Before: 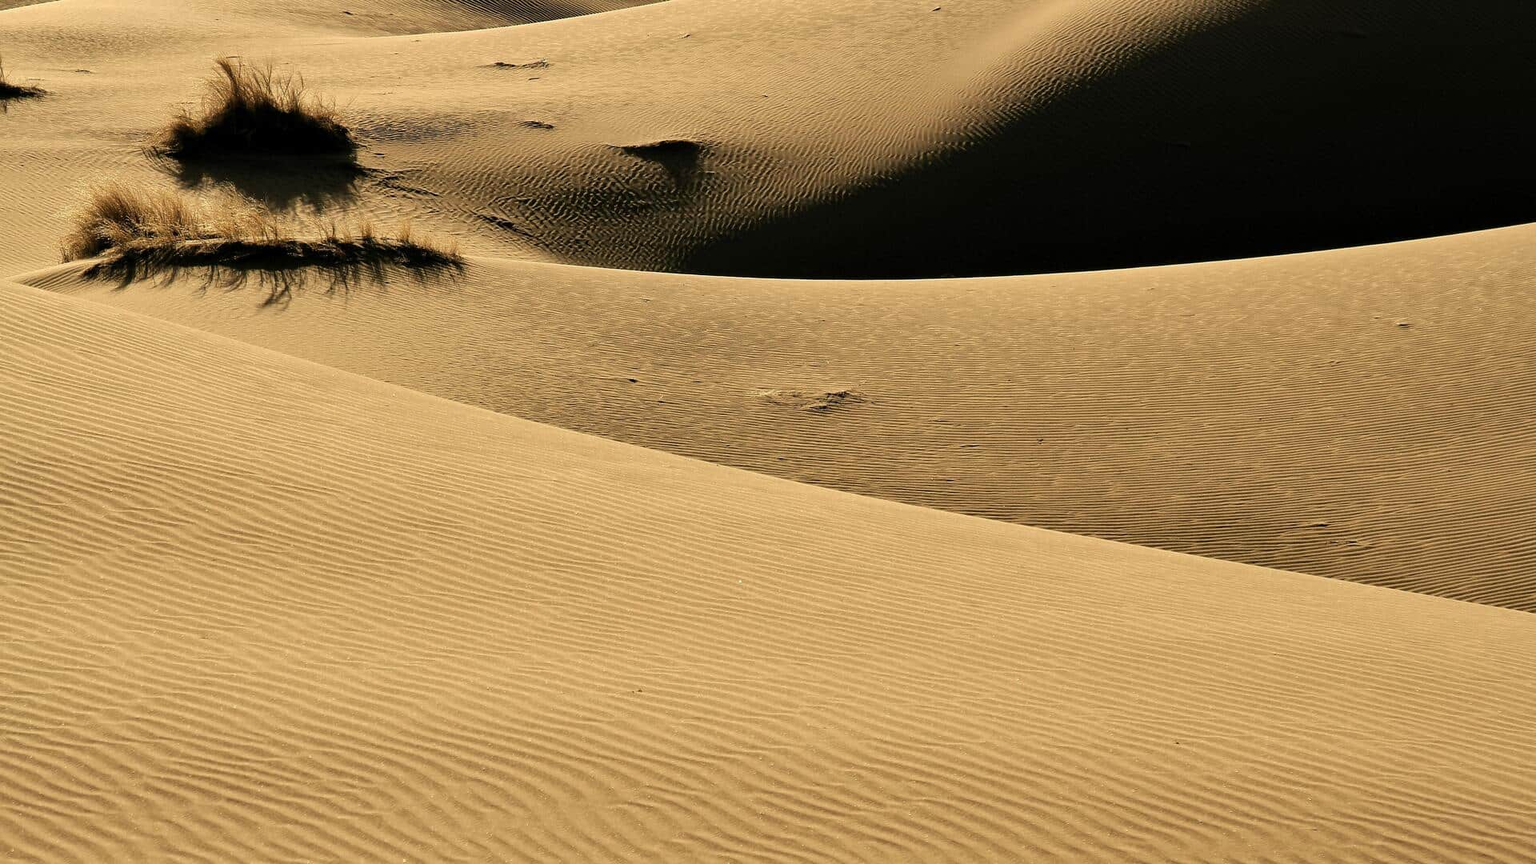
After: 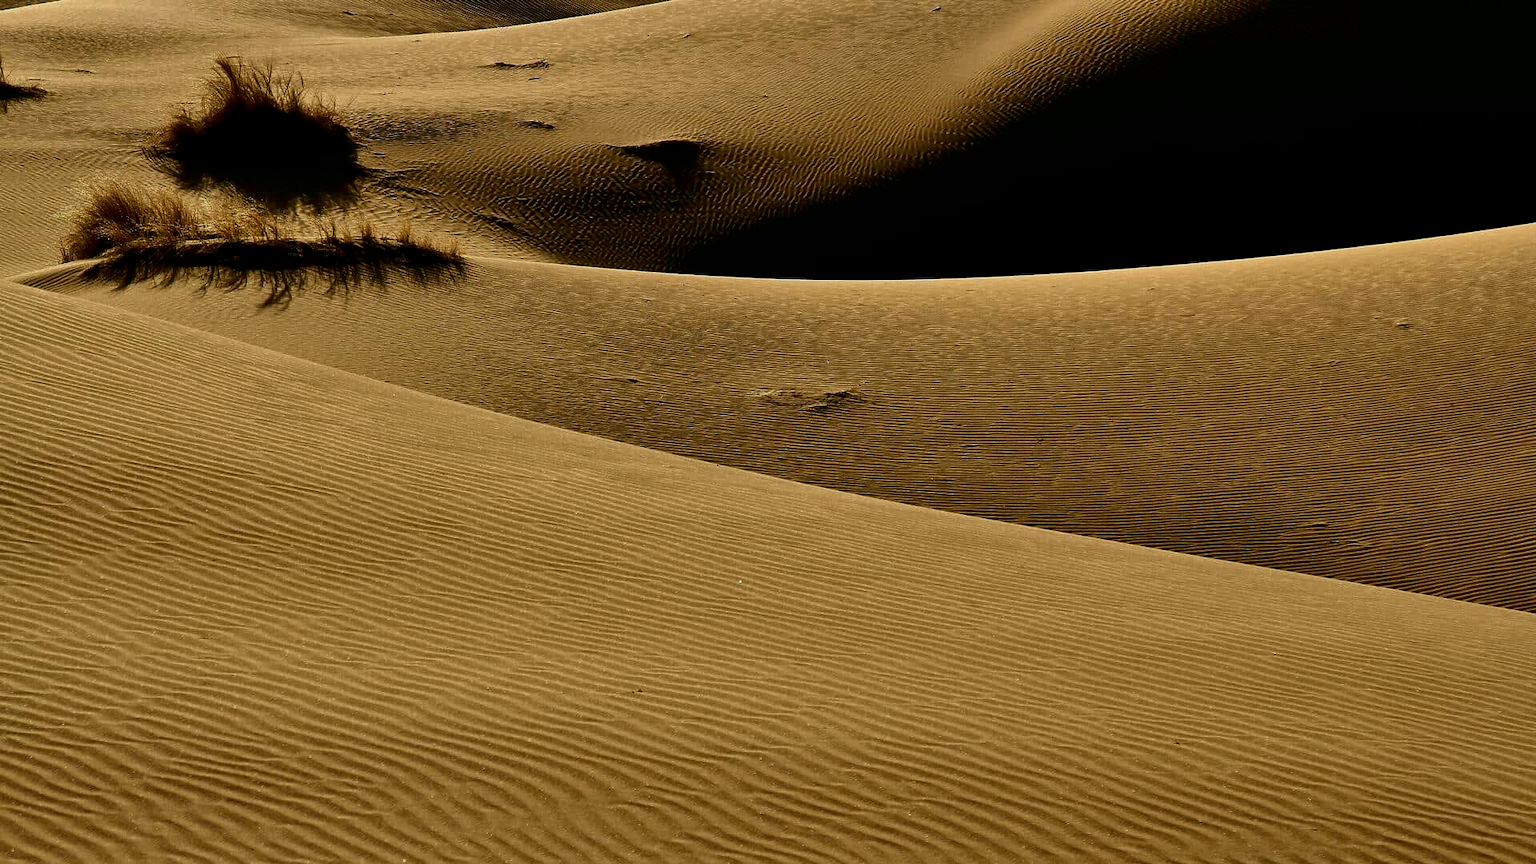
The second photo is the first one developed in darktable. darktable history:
levels: mode automatic
contrast brightness saturation: brightness -0.536
shadows and highlights: shadows 52.44, soften with gaussian
